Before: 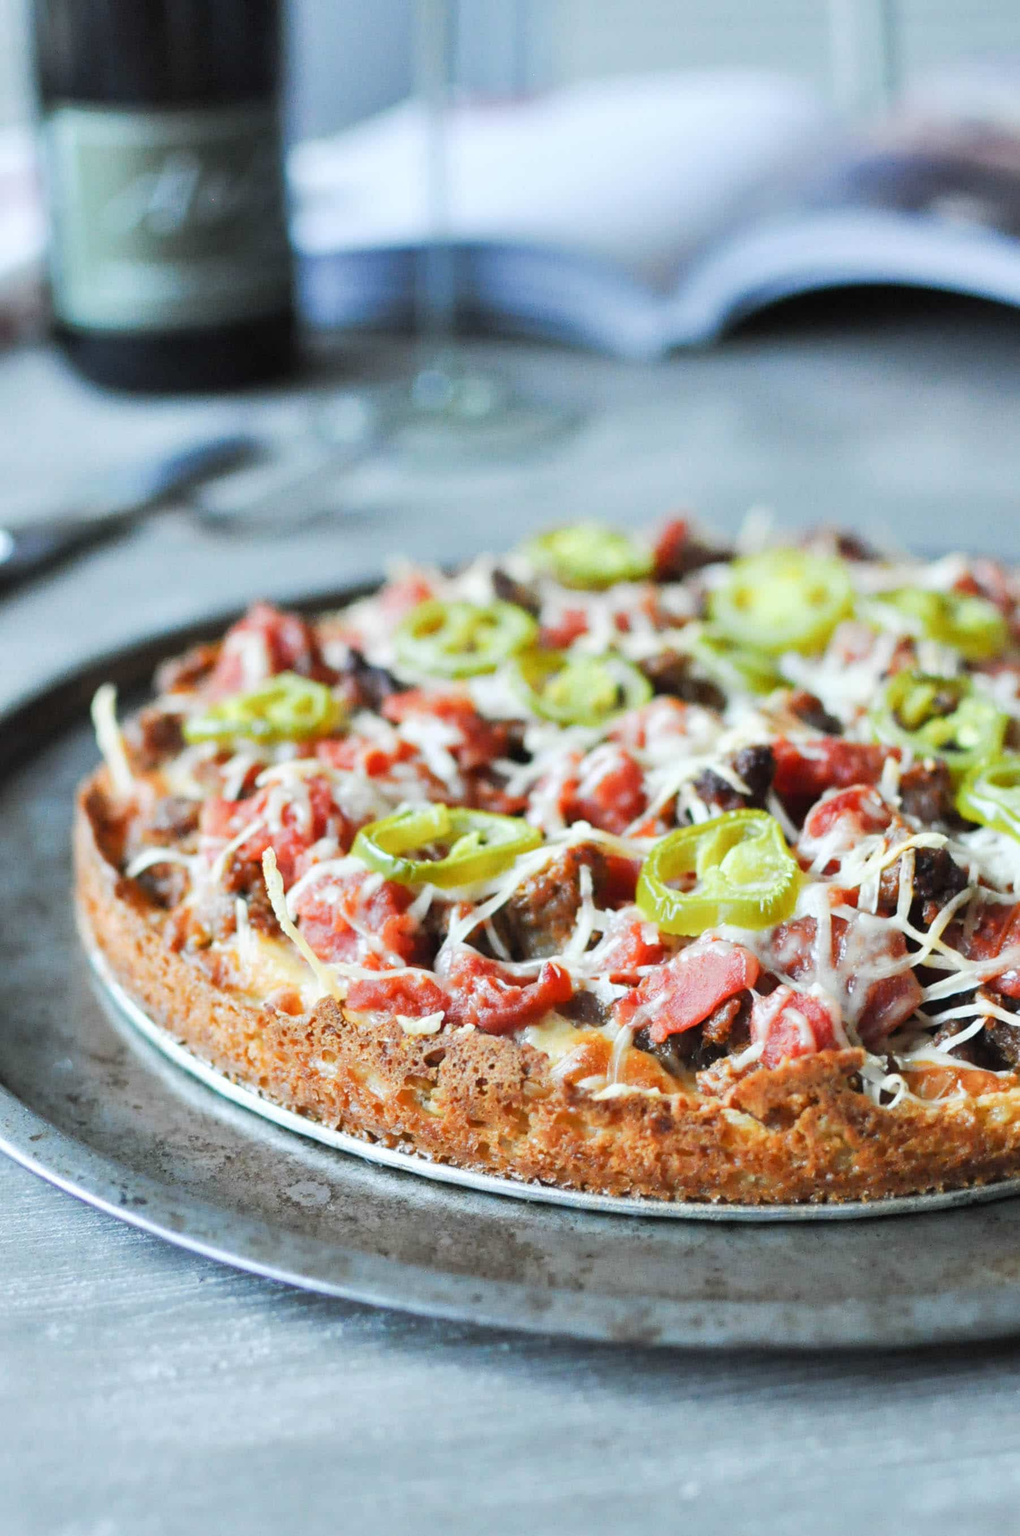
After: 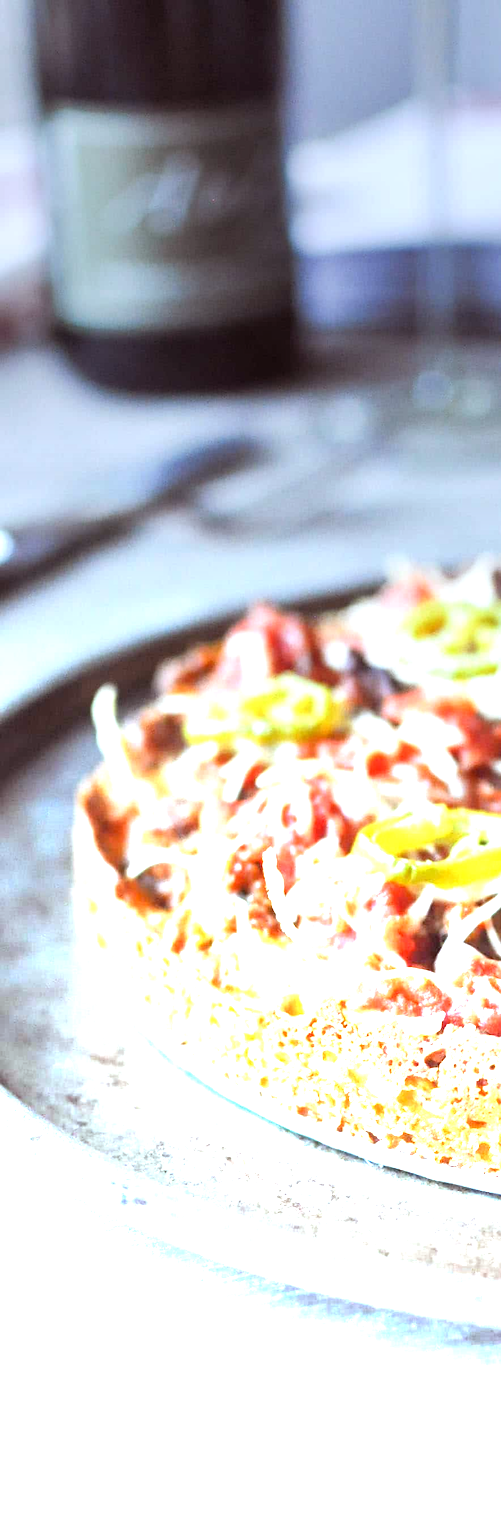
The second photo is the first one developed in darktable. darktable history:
crop and rotate: left 0%, top 0%, right 50.845%
white balance: red 0.974, blue 1.044
graduated density: density -3.9 EV
rgb levels: mode RGB, independent channels, levels [[0, 0.474, 1], [0, 0.5, 1], [0, 0.5, 1]]
